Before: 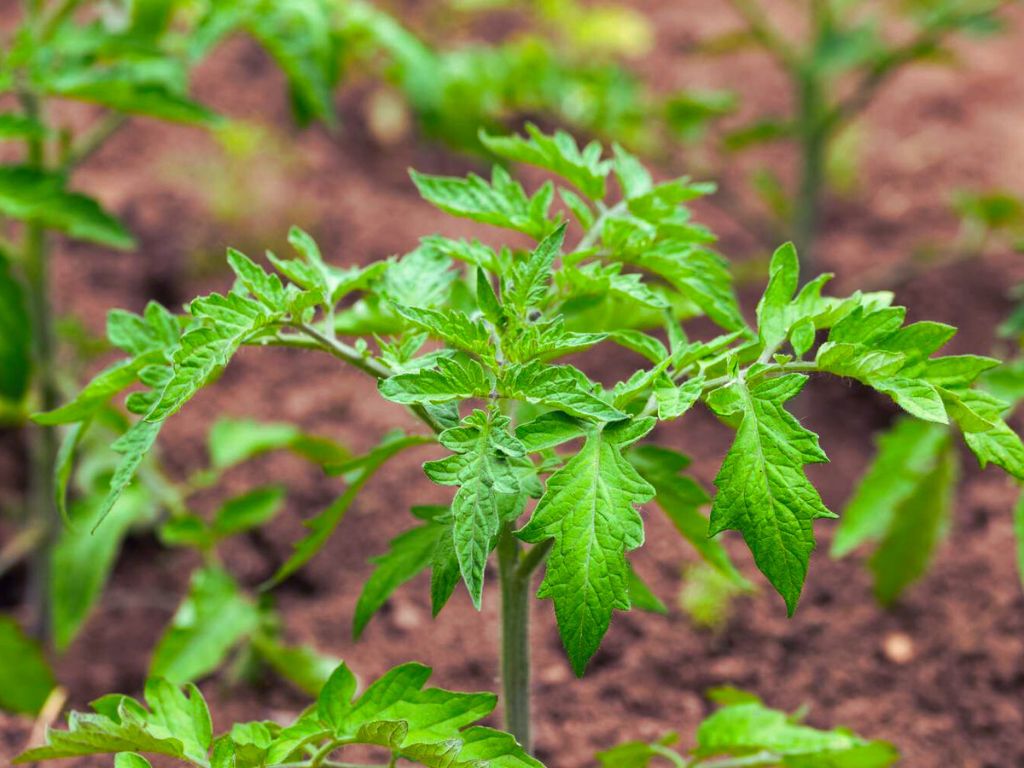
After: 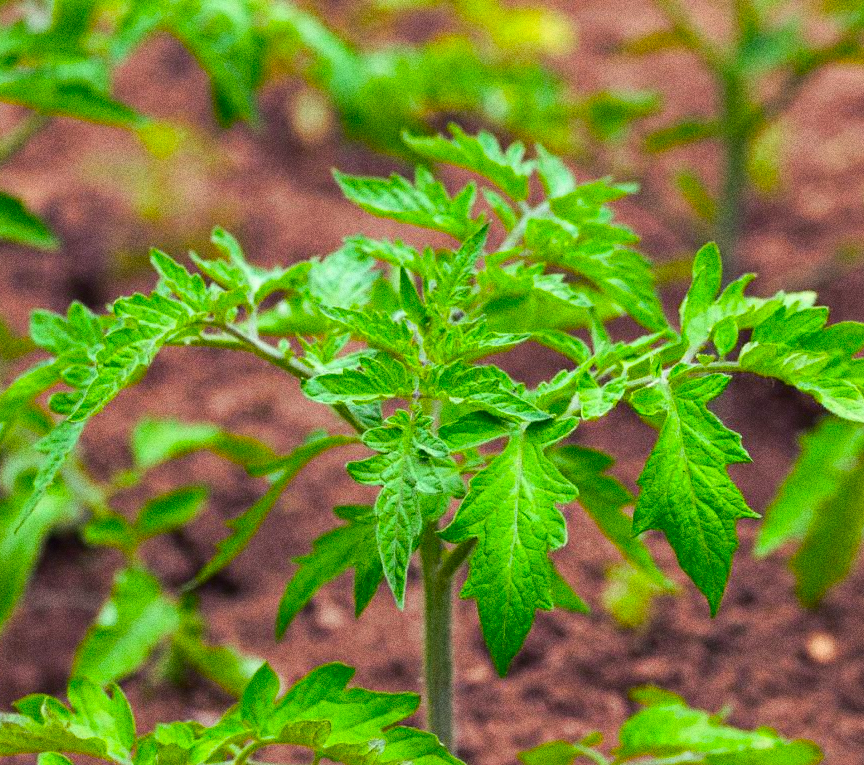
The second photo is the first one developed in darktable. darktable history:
color balance: output saturation 120%
crop: left 7.598%, right 7.873%
grain: coarseness 0.09 ISO, strength 40%
